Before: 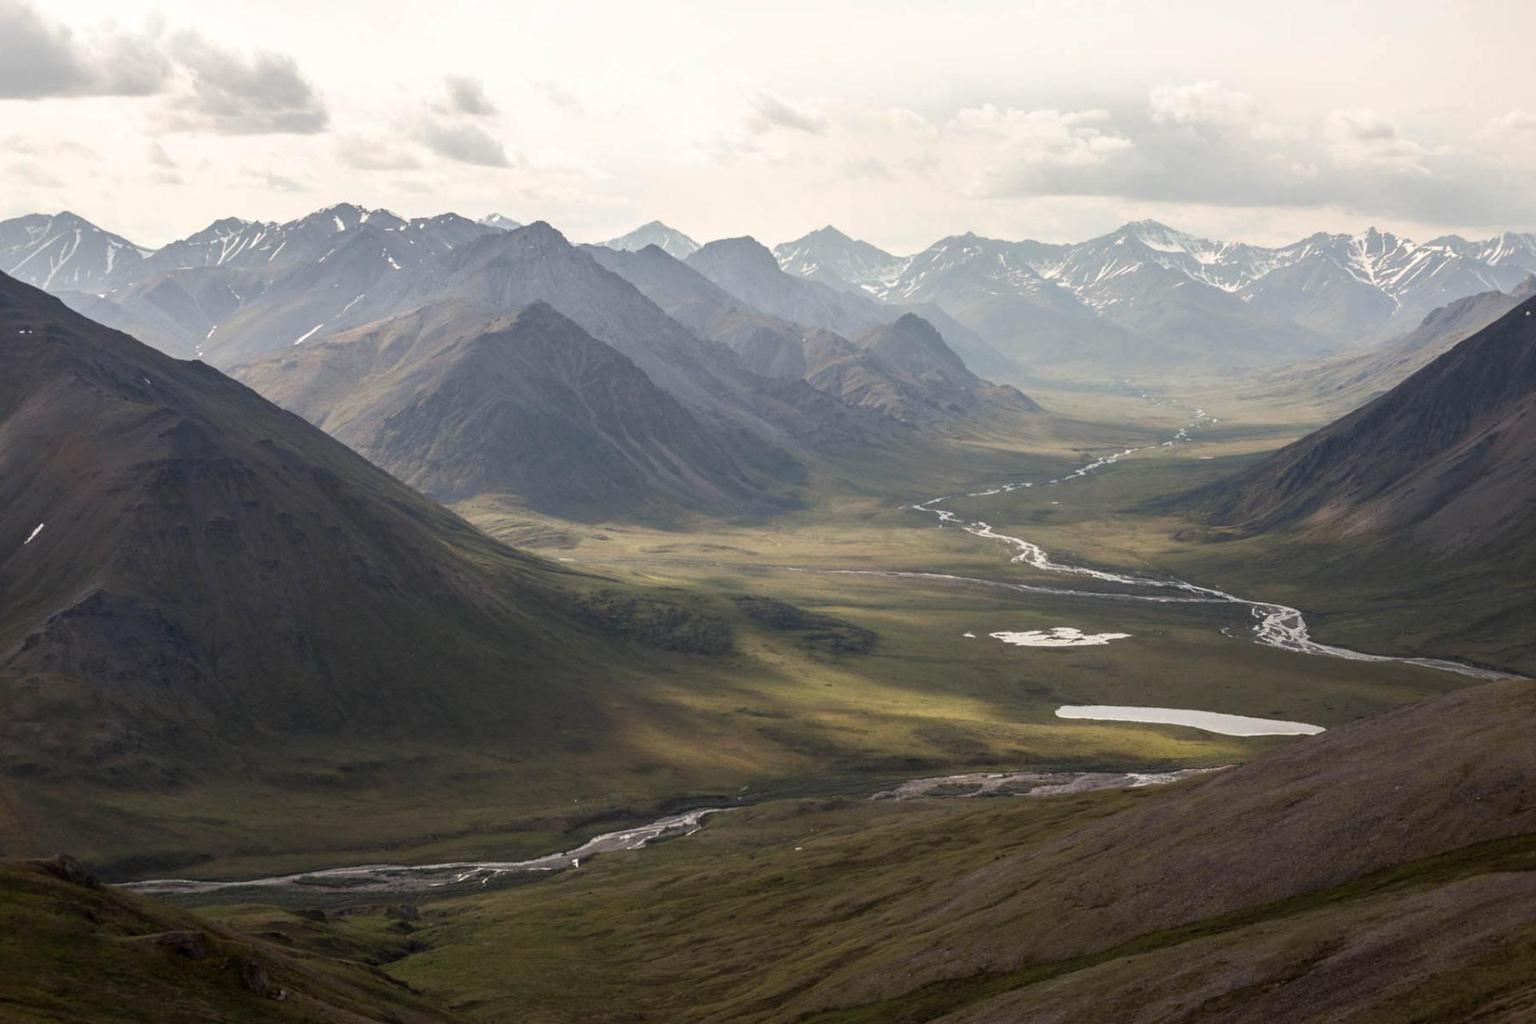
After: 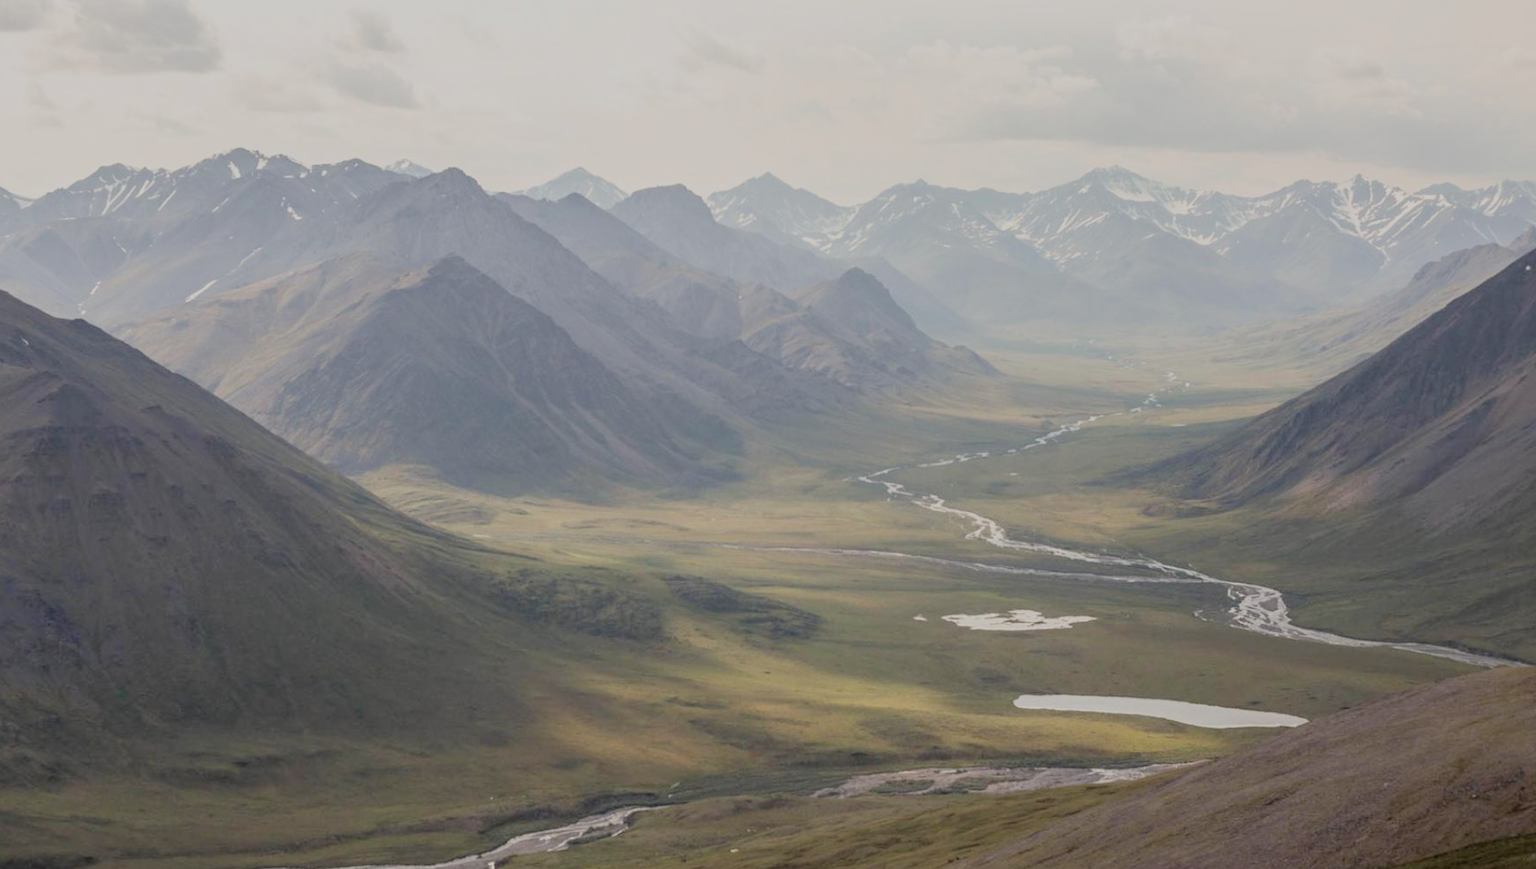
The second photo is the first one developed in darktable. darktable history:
tone equalizer: edges refinement/feathering 500, mask exposure compensation -1.57 EV, preserve details no
exposure: exposure 0.738 EV, compensate exposure bias true, compensate highlight preservation false
filmic rgb: middle gray luminance 2.64%, black relative exposure -10.06 EV, white relative exposure 6.99 EV, dynamic range scaling 10.48%, target black luminance 0%, hardness 3.19, latitude 44.08%, contrast 0.675, highlights saturation mix 4.14%, shadows ↔ highlights balance 14.16%
crop: left 8.116%, top 6.597%, bottom 15.316%
